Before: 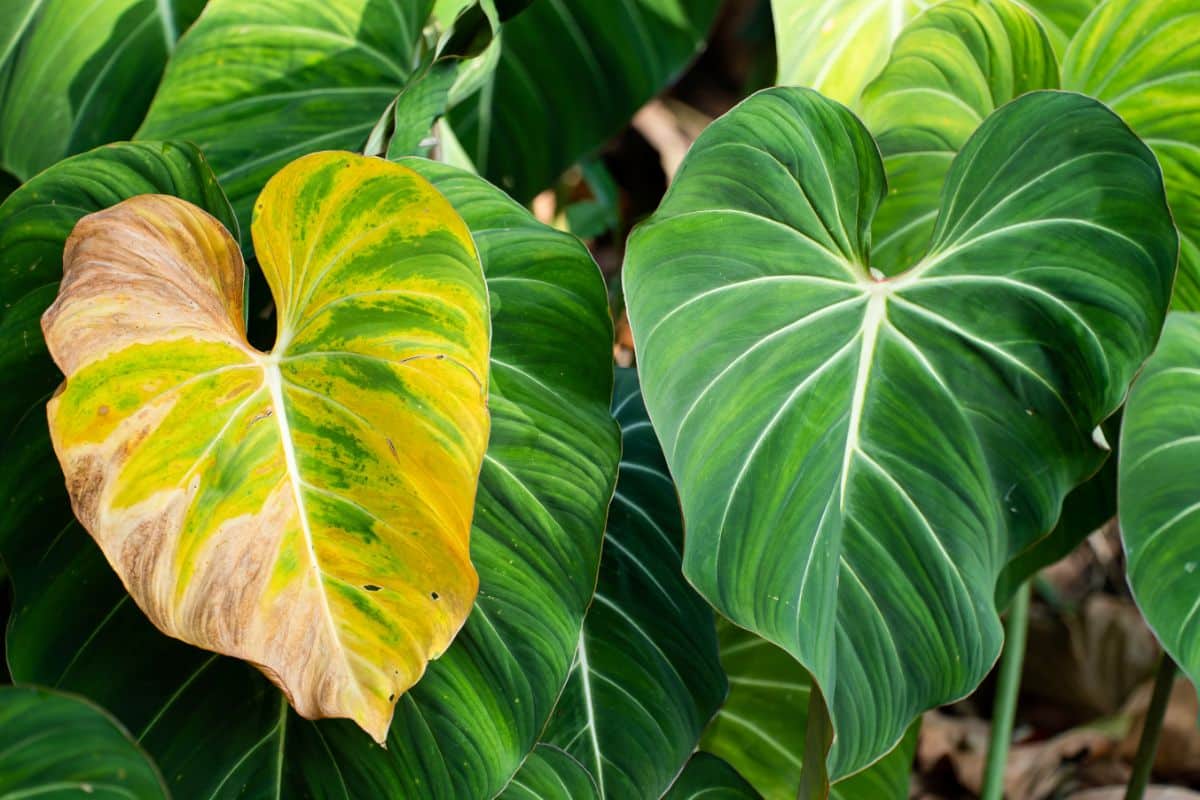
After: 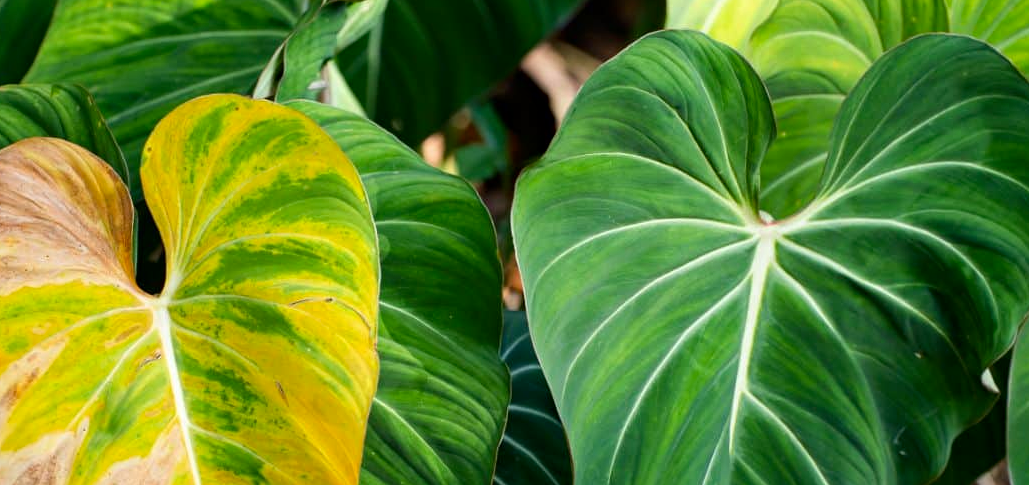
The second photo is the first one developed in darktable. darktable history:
haze removal: strength 0.123, distance 0.253, compatibility mode true, adaptive false
crop and rotate: left 9.322%, top 7.194%, right 4.895%, bottom 32.091%
contrast brightness saturation: contrast 0.026, brightness -0.037
